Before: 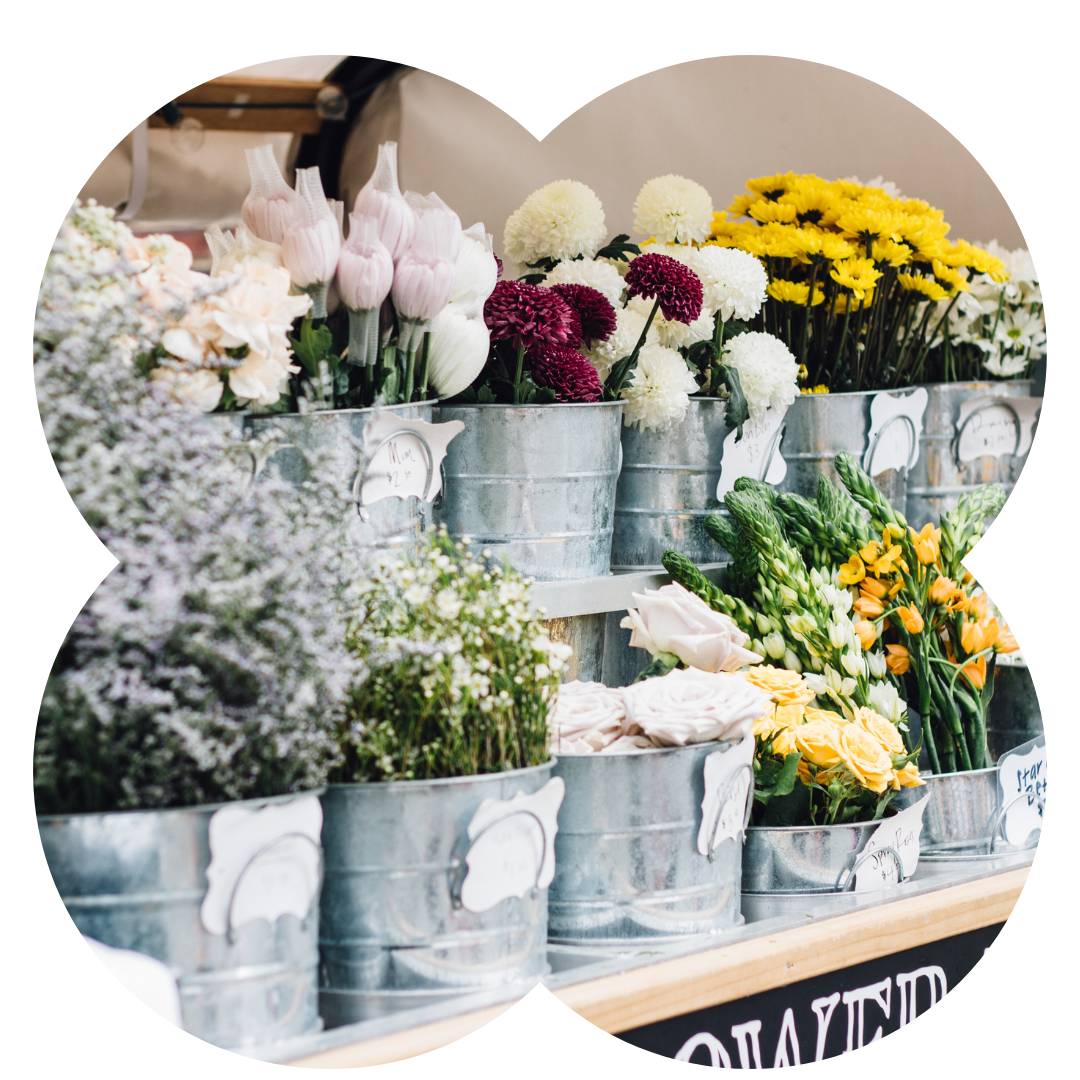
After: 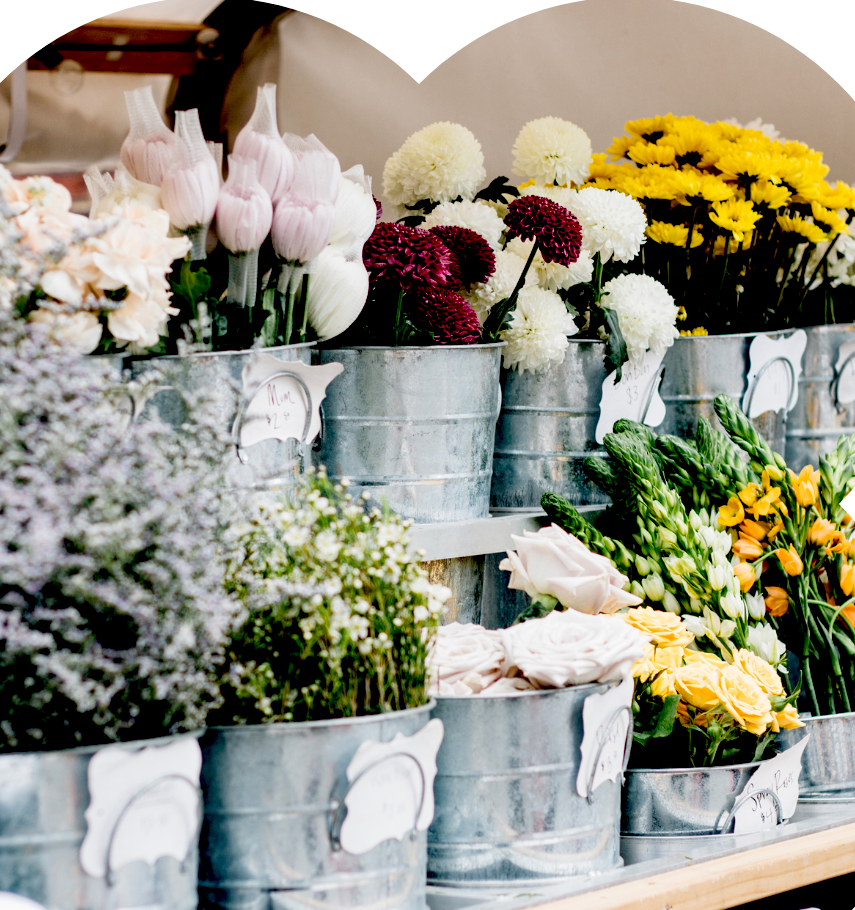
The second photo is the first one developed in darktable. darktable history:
crop: left 11.225%, top 5.381%, right 9.565%, bottom 10.314%
exposure: black level correction 0.047, exposure 0.013 EV, compensate highlight preservation false
